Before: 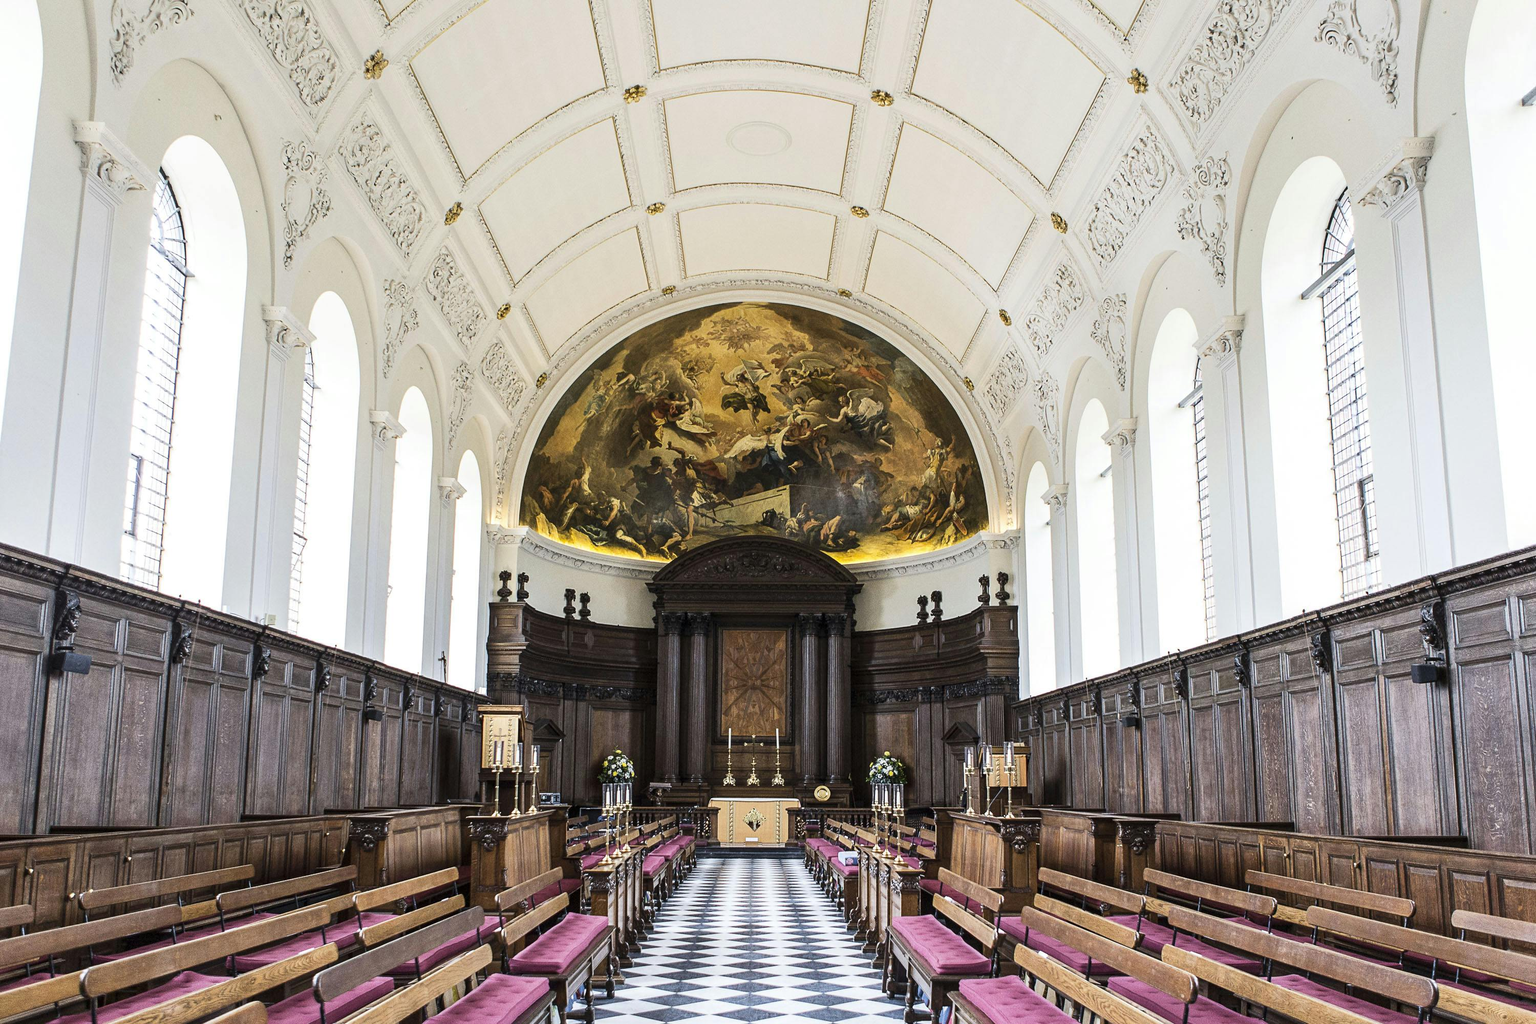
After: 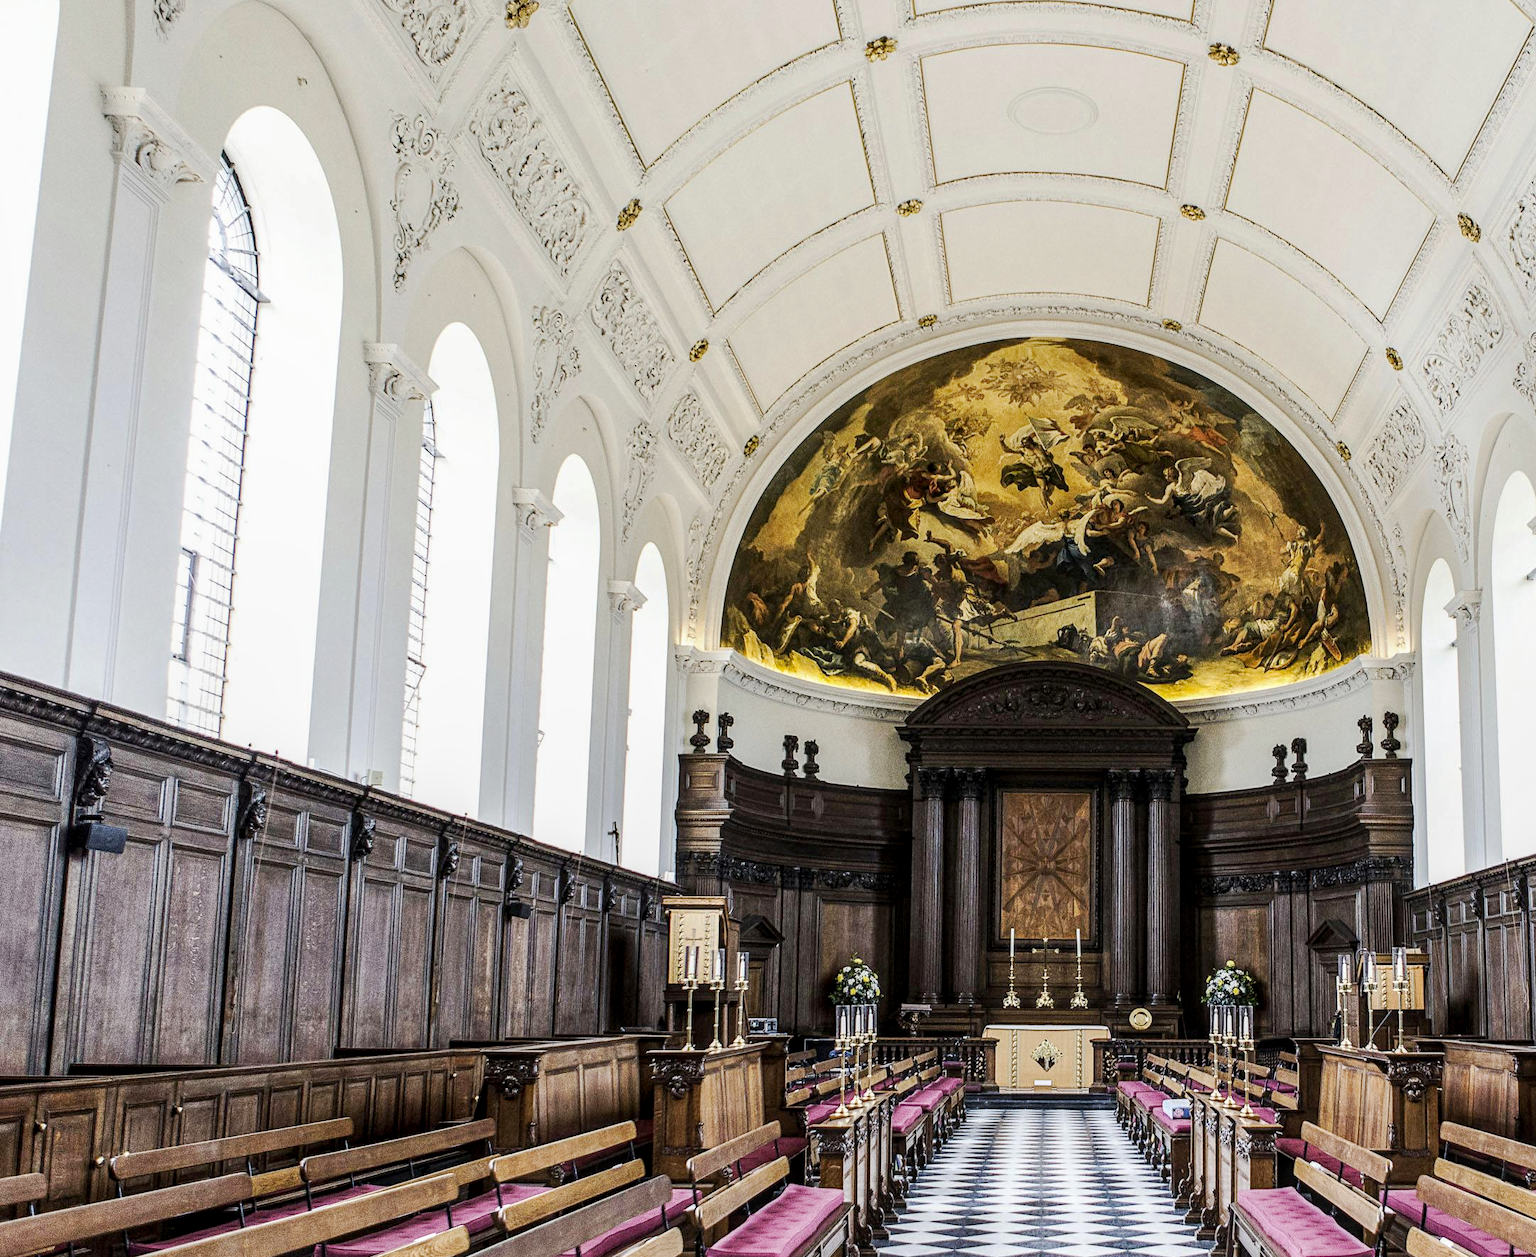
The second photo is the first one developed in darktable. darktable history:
tone curve: curves: ch0 [(0, 0) (0.052, 0.018) (0.236, 0.207) (0.41, 0.417) (0.485, 0.518) (0.54, 0.584) (0.625, 0.666) (0.845, 0.828) (0.994, 0.964)]; ch1 [(0, 0) (0.136, 0.146) (0.317, 0.34) (0.382, 0.408) (0.434, 0.441) (0.472, 0.479) (0.498, 0.501) (0.557, 0.558) (0.616, 0.59) (0.739, 0.7) (1, 1)]; ch2 [(0, 0) (0.352, 0.403) (0.447, 0.466) (0.482, 0.482) (0.528, 0.526) (0.586, 0.577) (0.618, 0.621) (0.785, 0.747) (1, 1)], preserve colors none
local contrast: detail 130%
crop: top 5.775%, right 27.877%, bottom 5.638%
